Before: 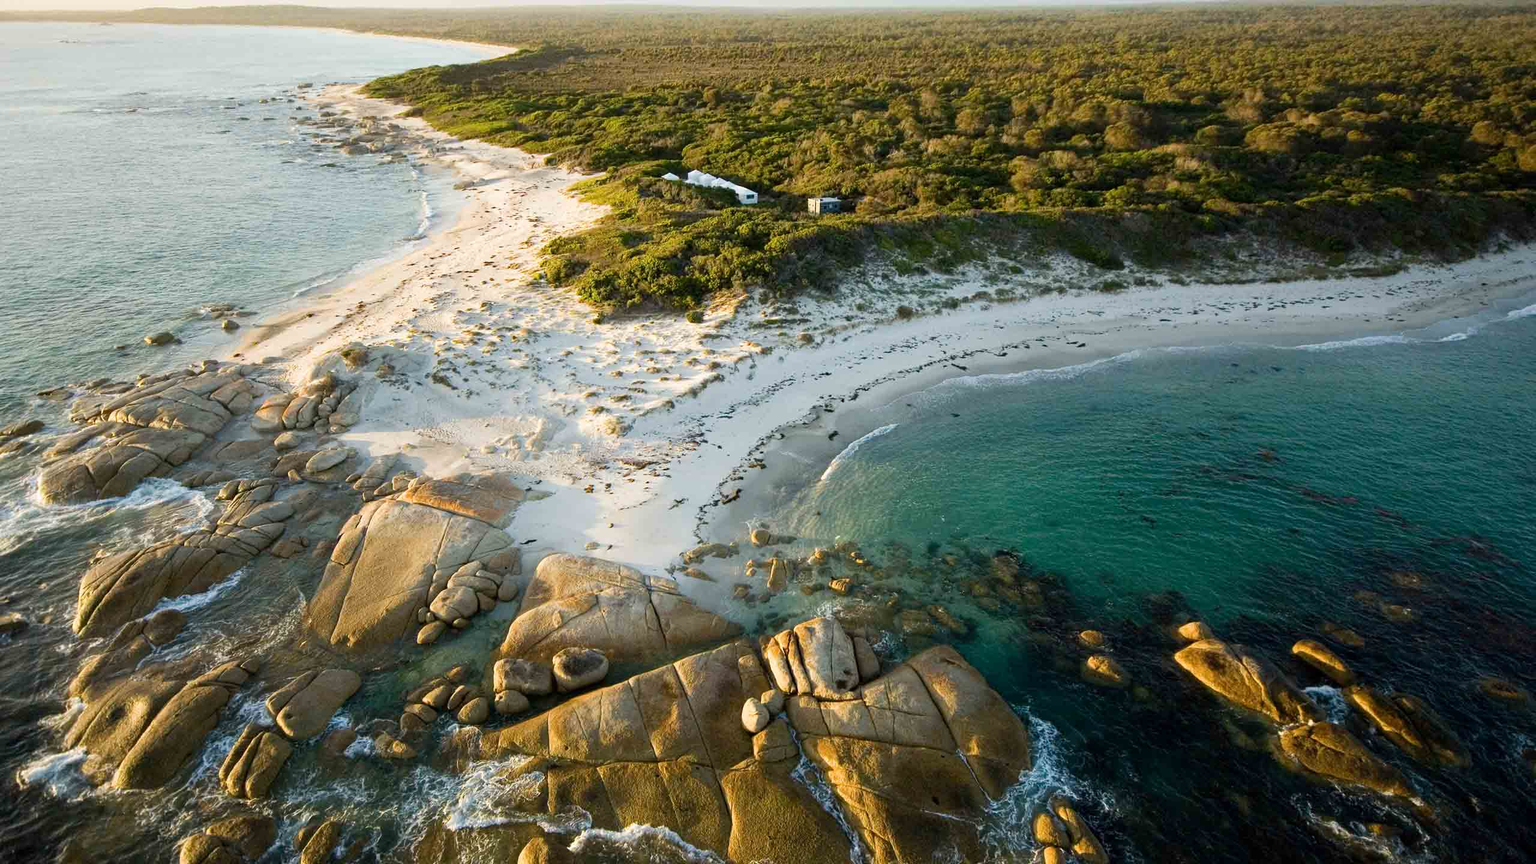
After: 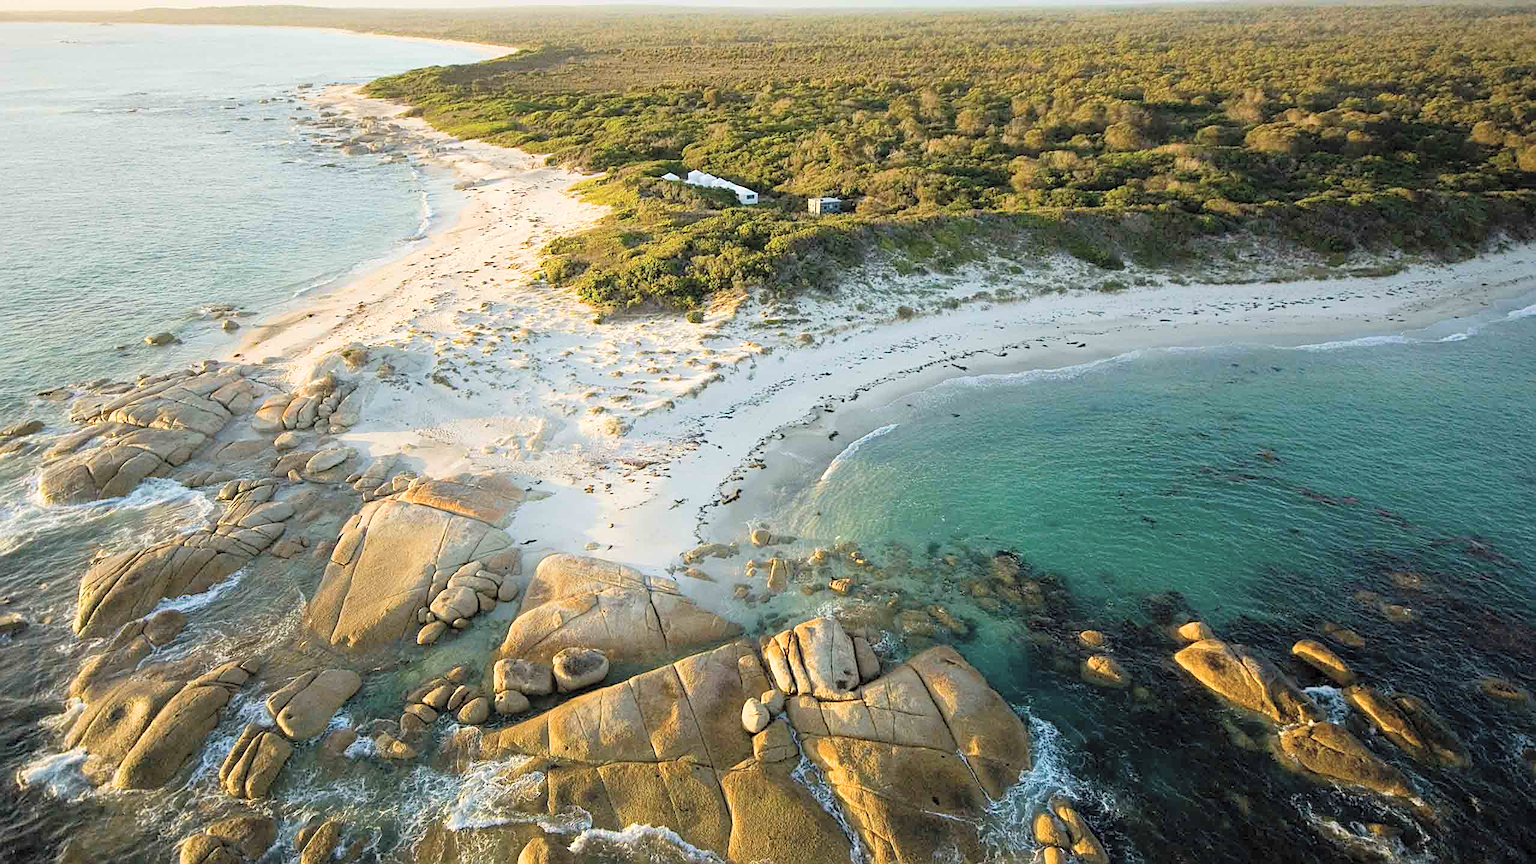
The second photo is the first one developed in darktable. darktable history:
sharpen: on, module defaults
contrast brightness saturation: brightness 0.279
